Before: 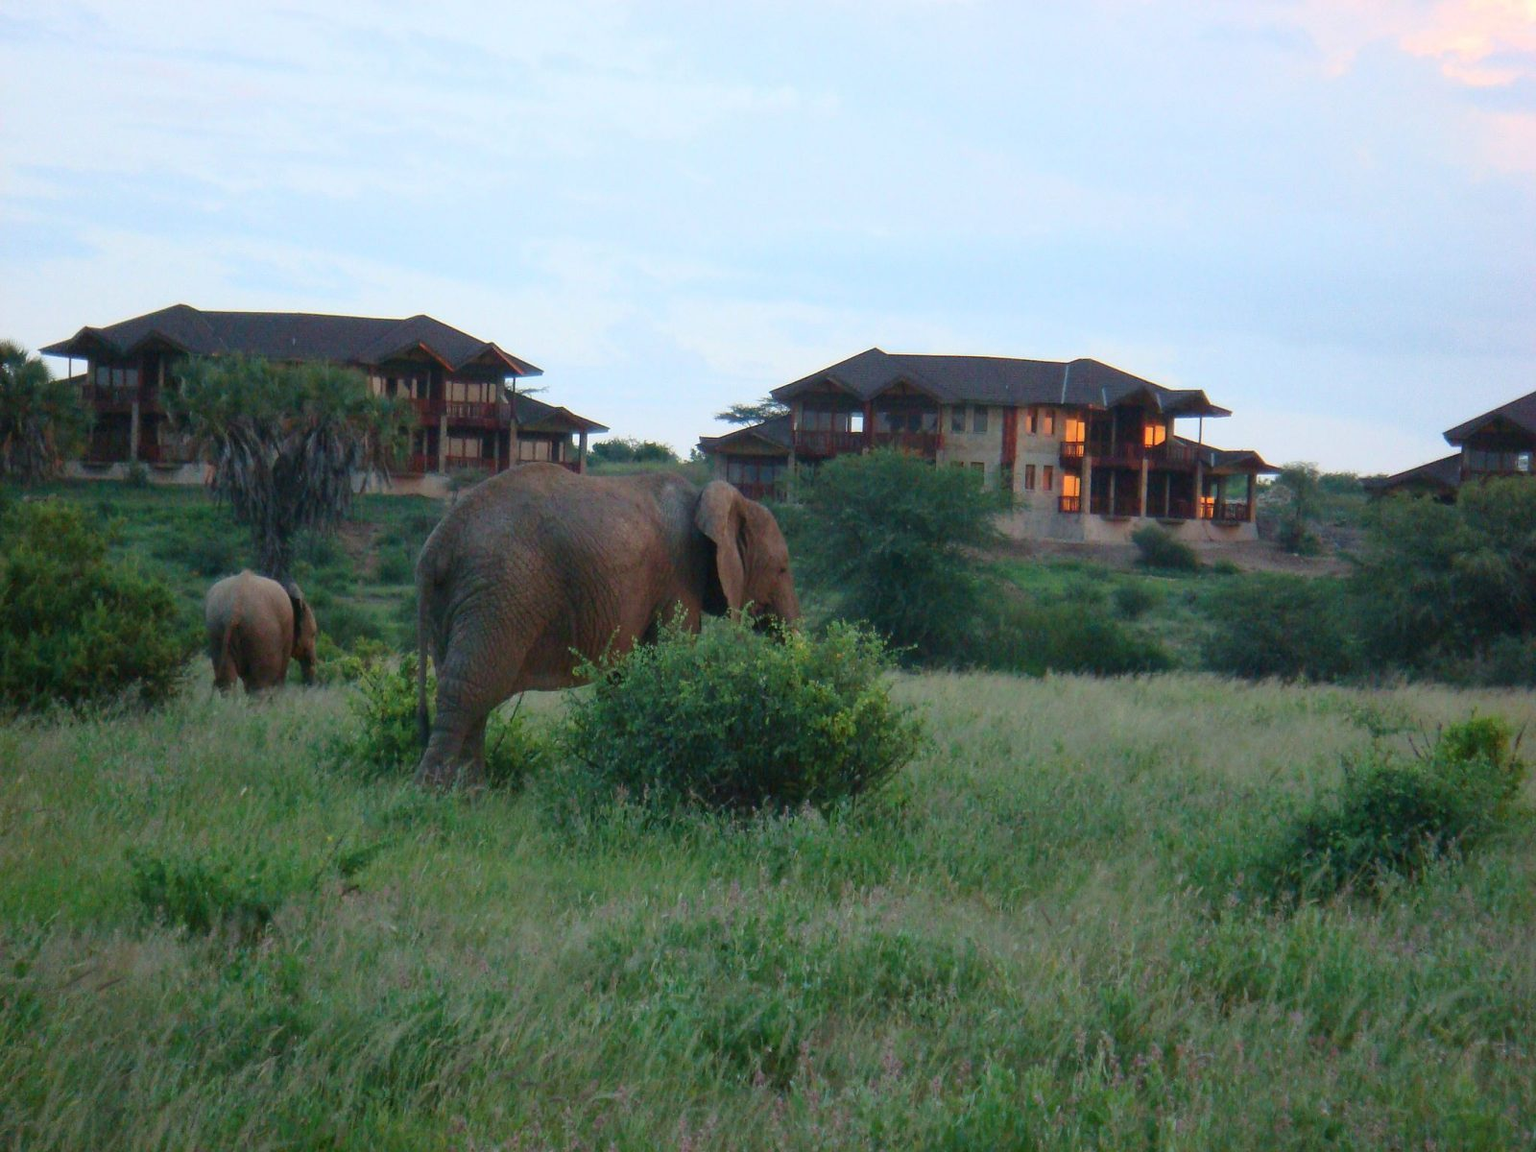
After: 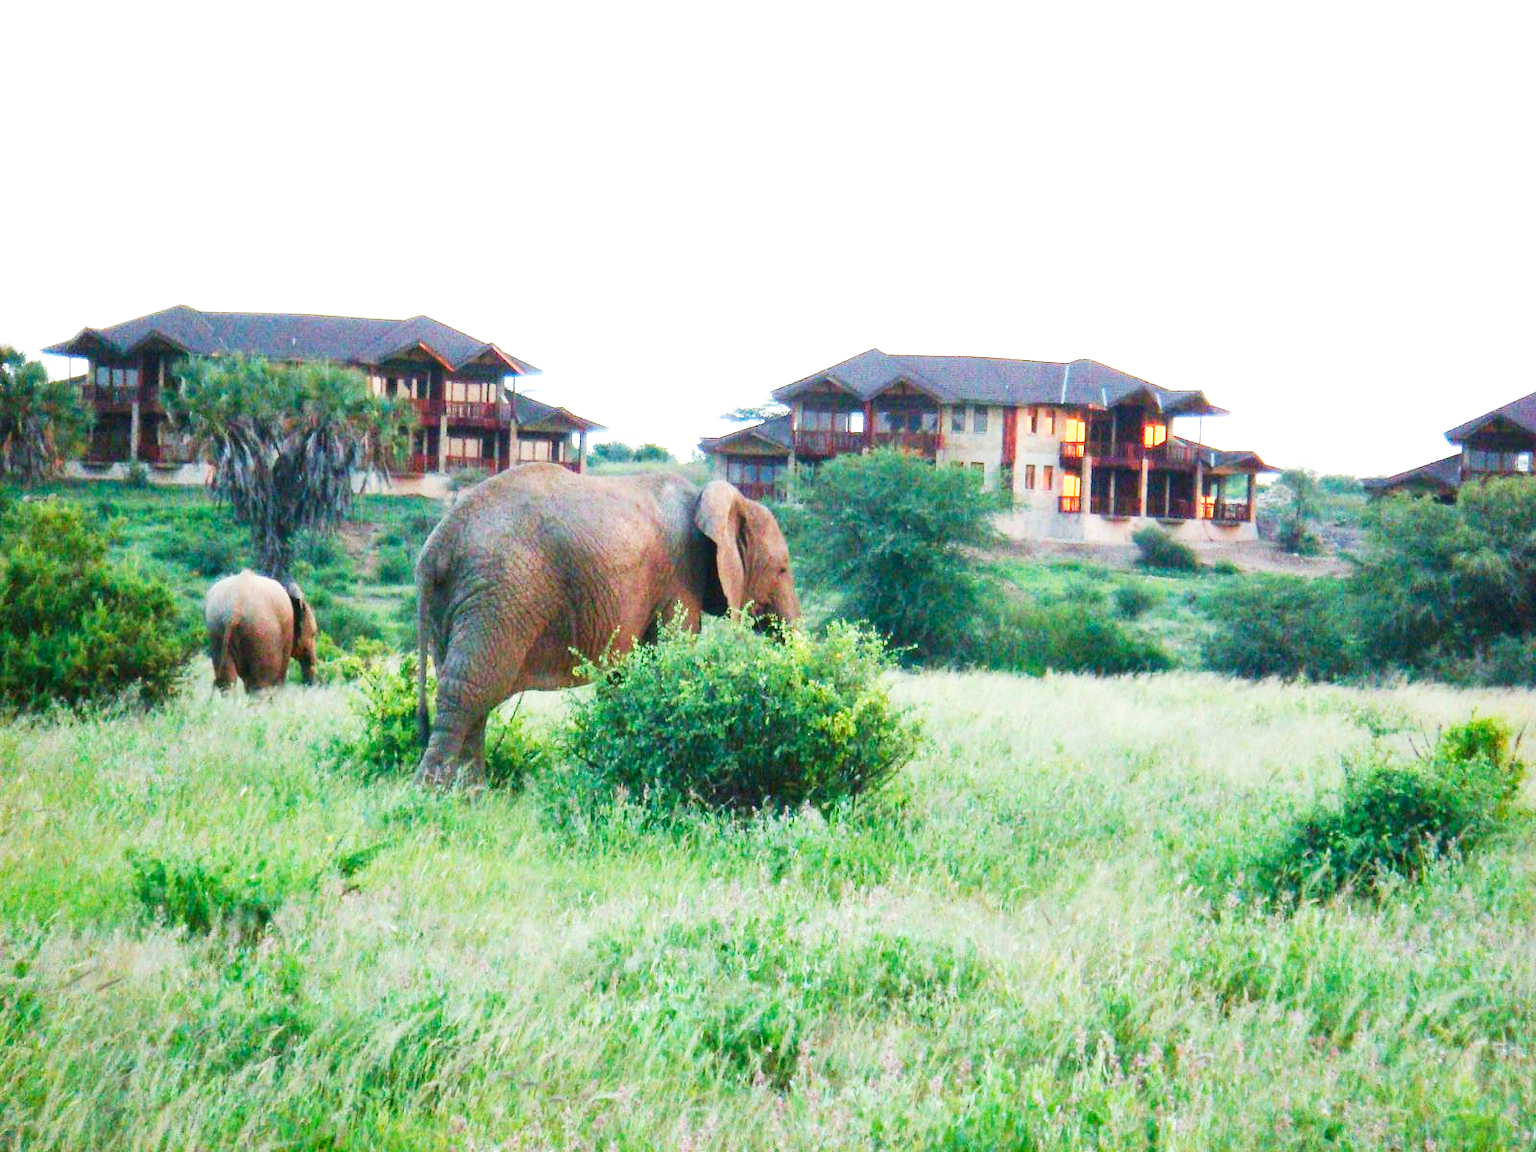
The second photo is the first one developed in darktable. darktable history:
base curve: curves: ch0 [(0, 0) (0.007, 0.004) (0.027, 0.03) (0.046, 0.07) (0.207, 0.54) (0.442, 0.872) (0.673, 0.972) (1, 1)], preserve colors none
exposure: exposure 1 EV, compensate highlight preservation false
